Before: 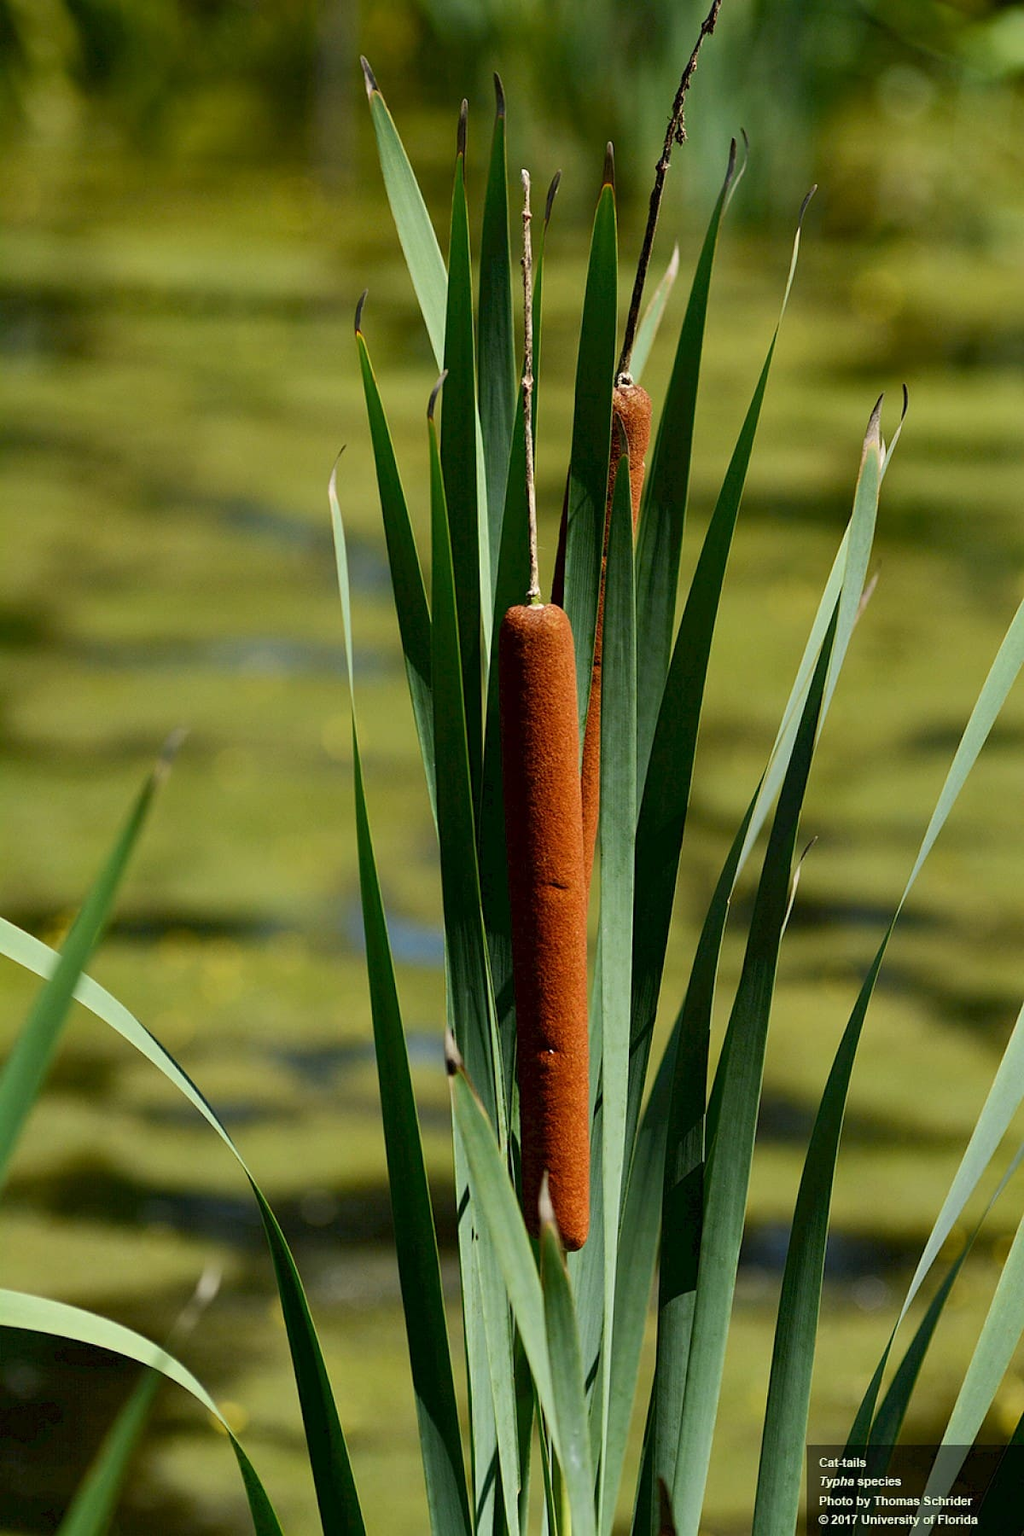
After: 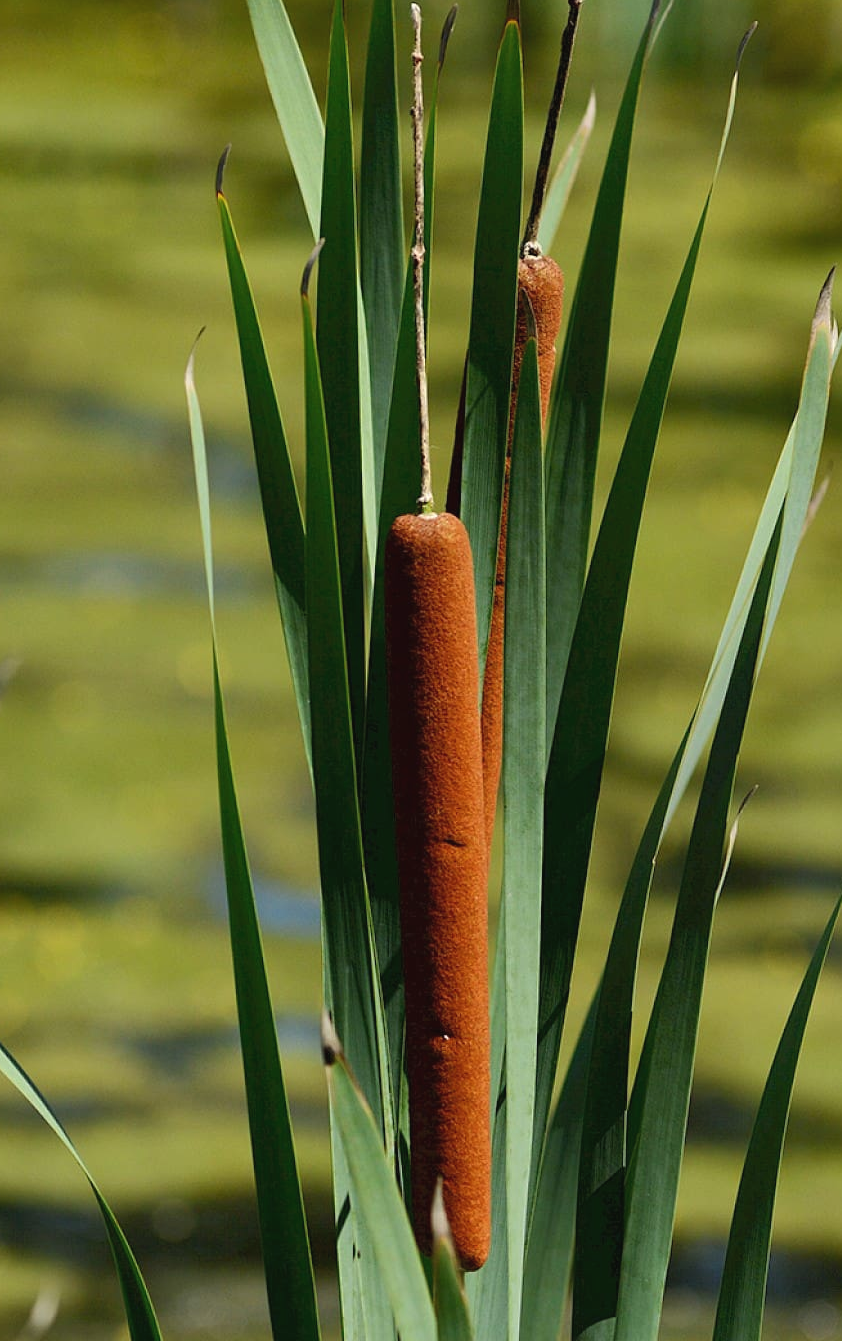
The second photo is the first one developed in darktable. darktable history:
crop and rotate: left 16.739%, top 10.847%, right 13.035%, bottom 14.611%
exposure: black level correction -0.002, exposure 0.031 EV, compensate highlight preservation false
shadows and highlights: shadows 25.16, highlights -25.72
